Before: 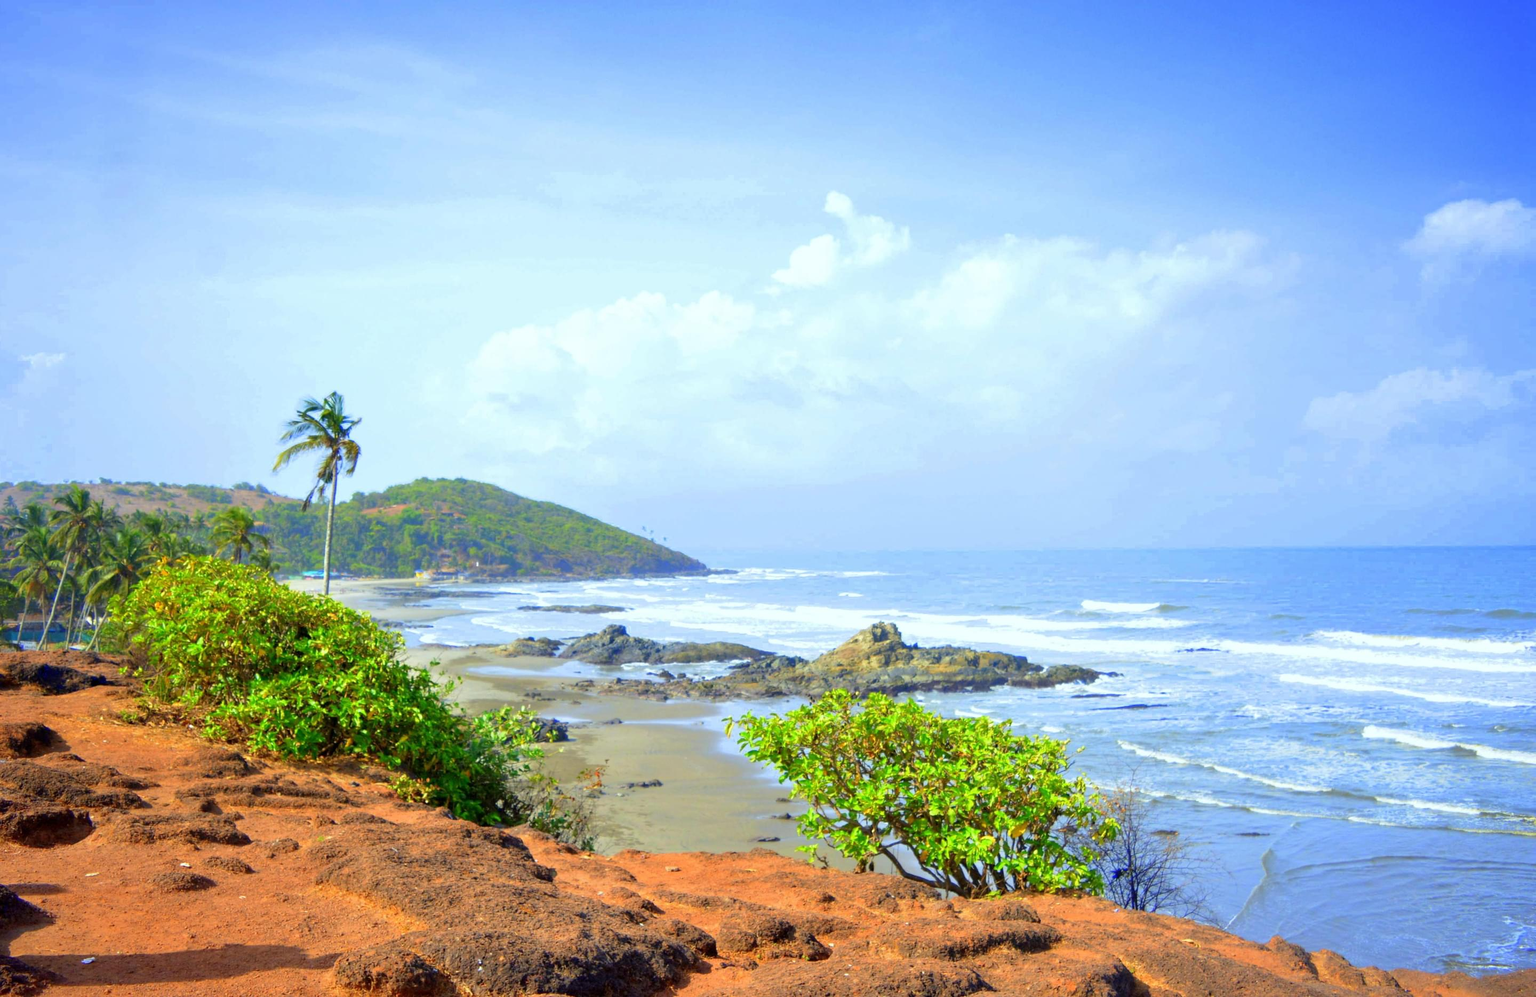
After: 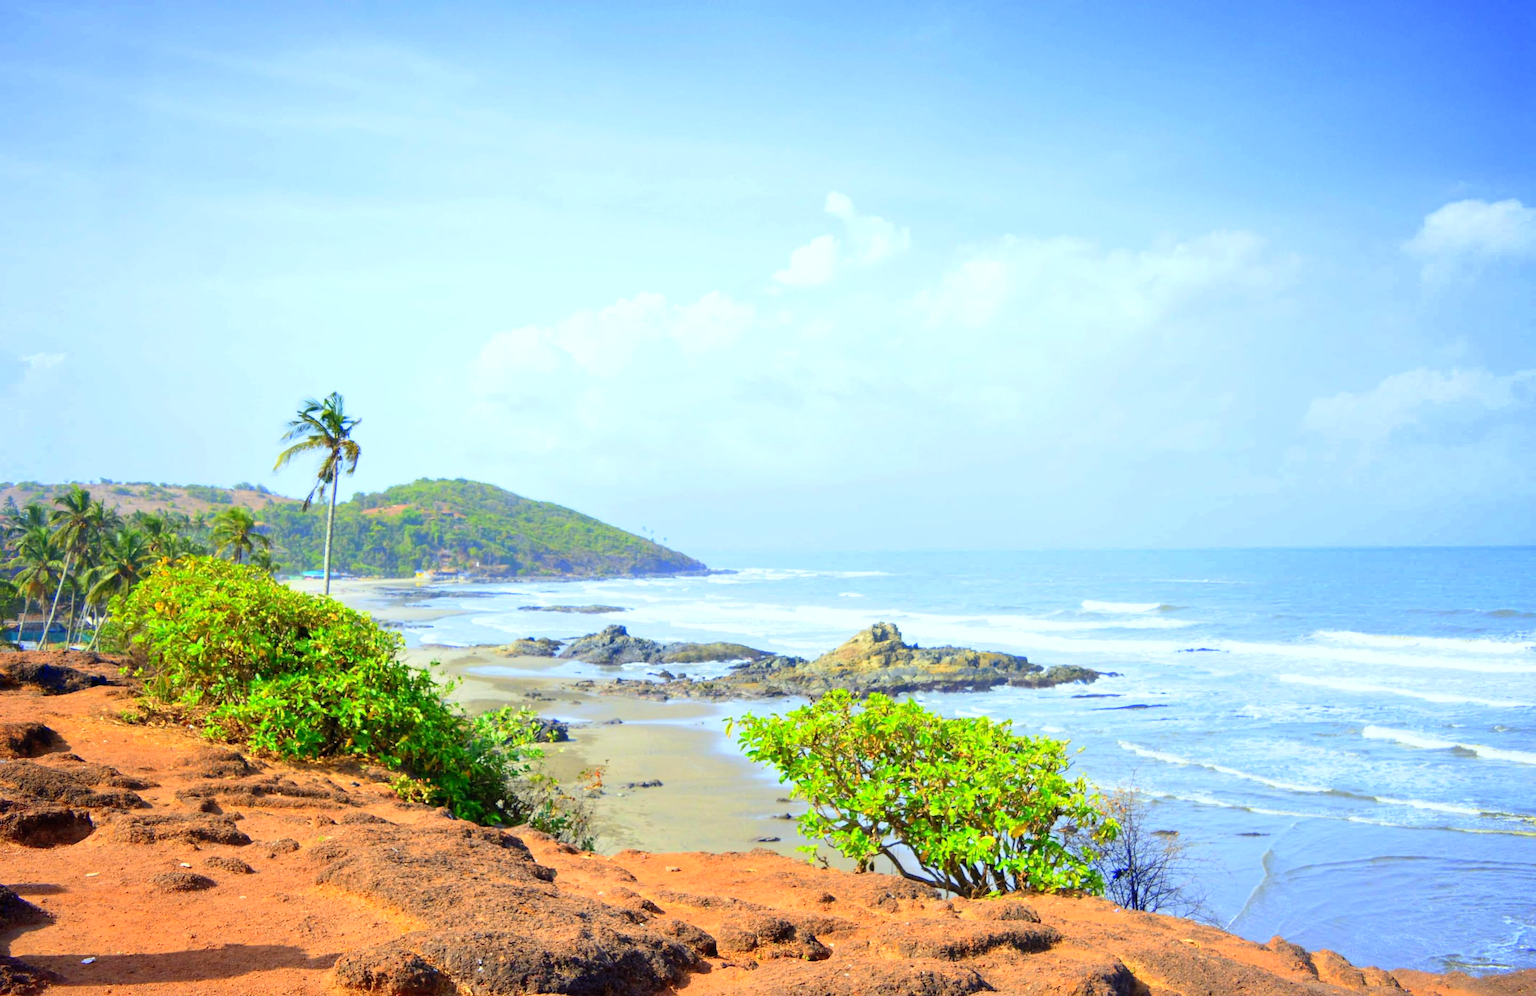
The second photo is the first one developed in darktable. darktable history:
sharpen: radius 2.883, amount 0.868, threshold 47.523
contrast brightness saturation: contrast 0.2, brightness 0.15, saturation 0.14
